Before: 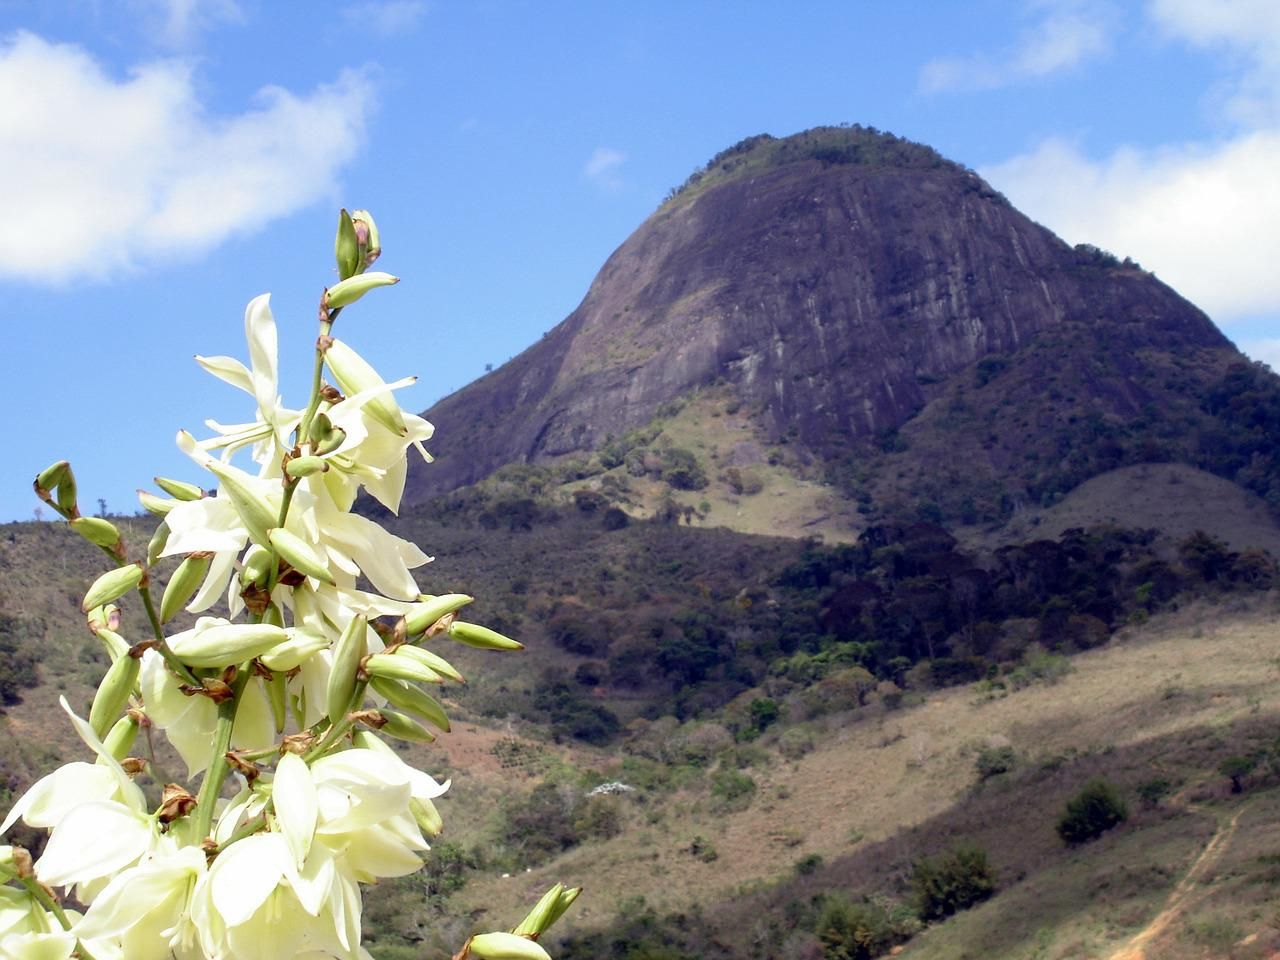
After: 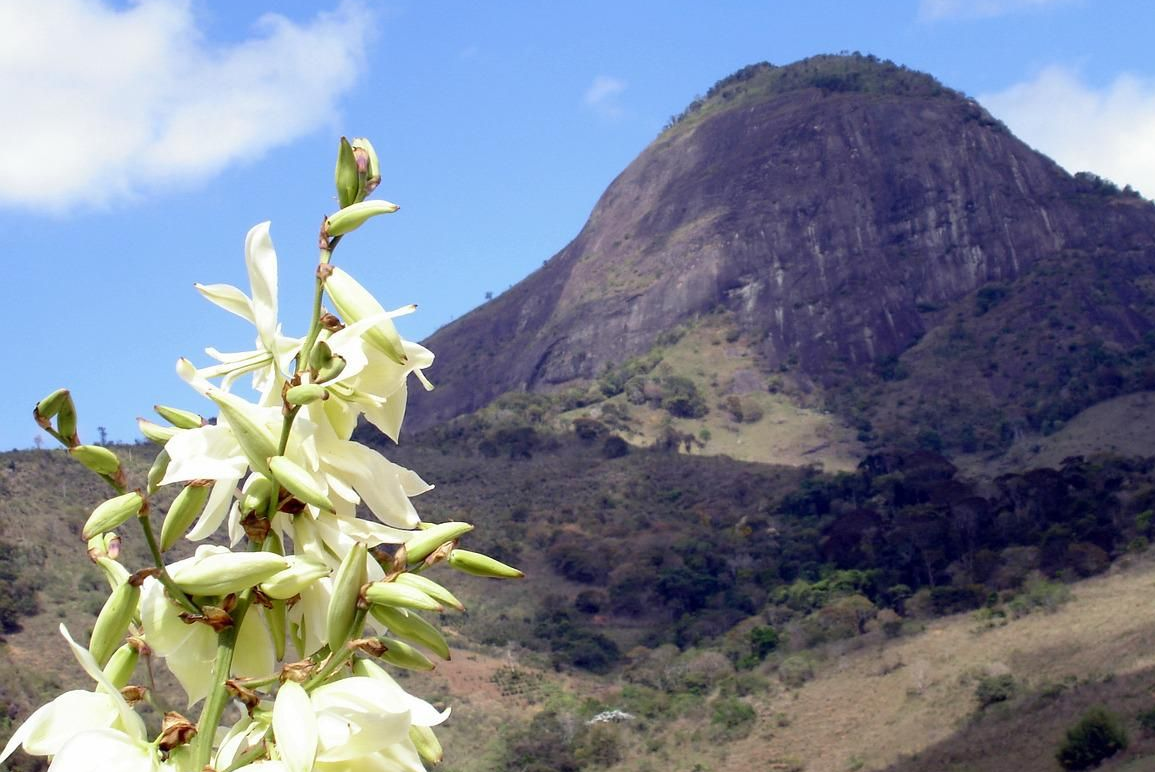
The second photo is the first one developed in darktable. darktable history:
crop: top 7.538%, right 9.688%, bottom 12.015%
